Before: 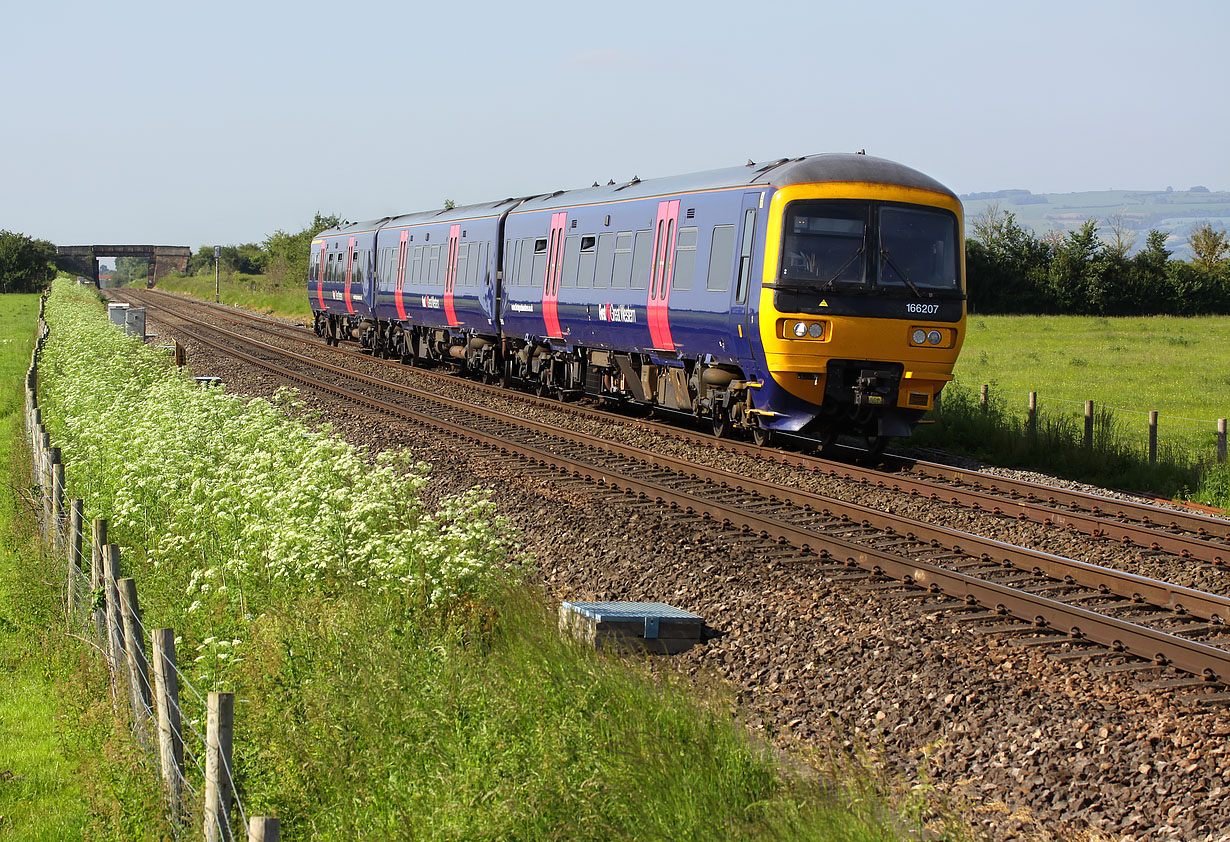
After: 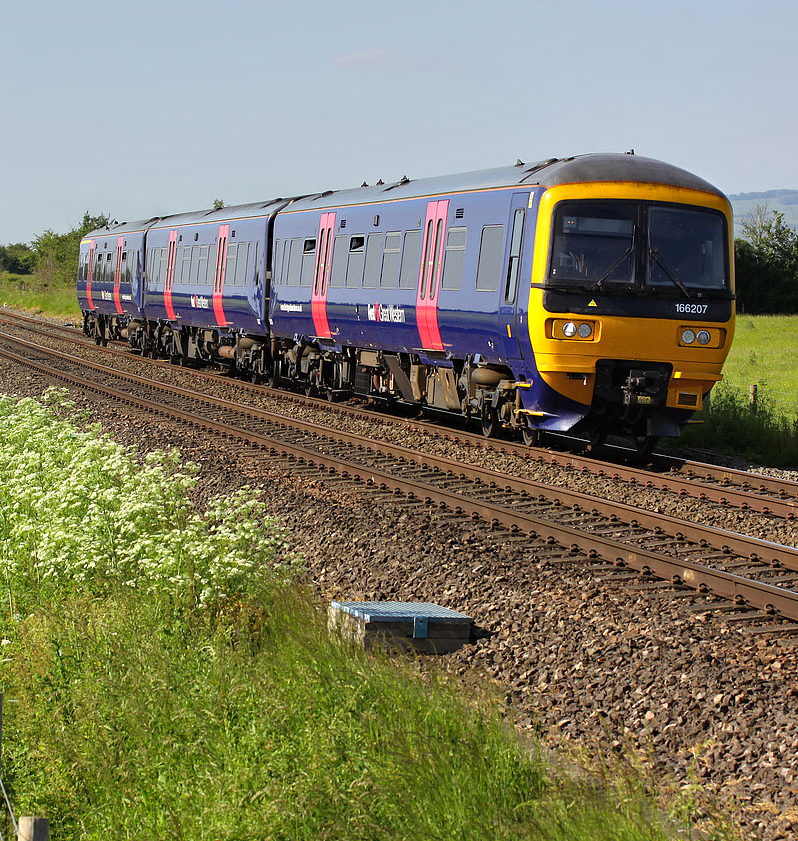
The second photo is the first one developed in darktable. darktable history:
shadows and highlights: soften with gaussian
haze removal: compatibility mode true, adaptive false
crop and rotate: left 18.808%, right 16.297%
